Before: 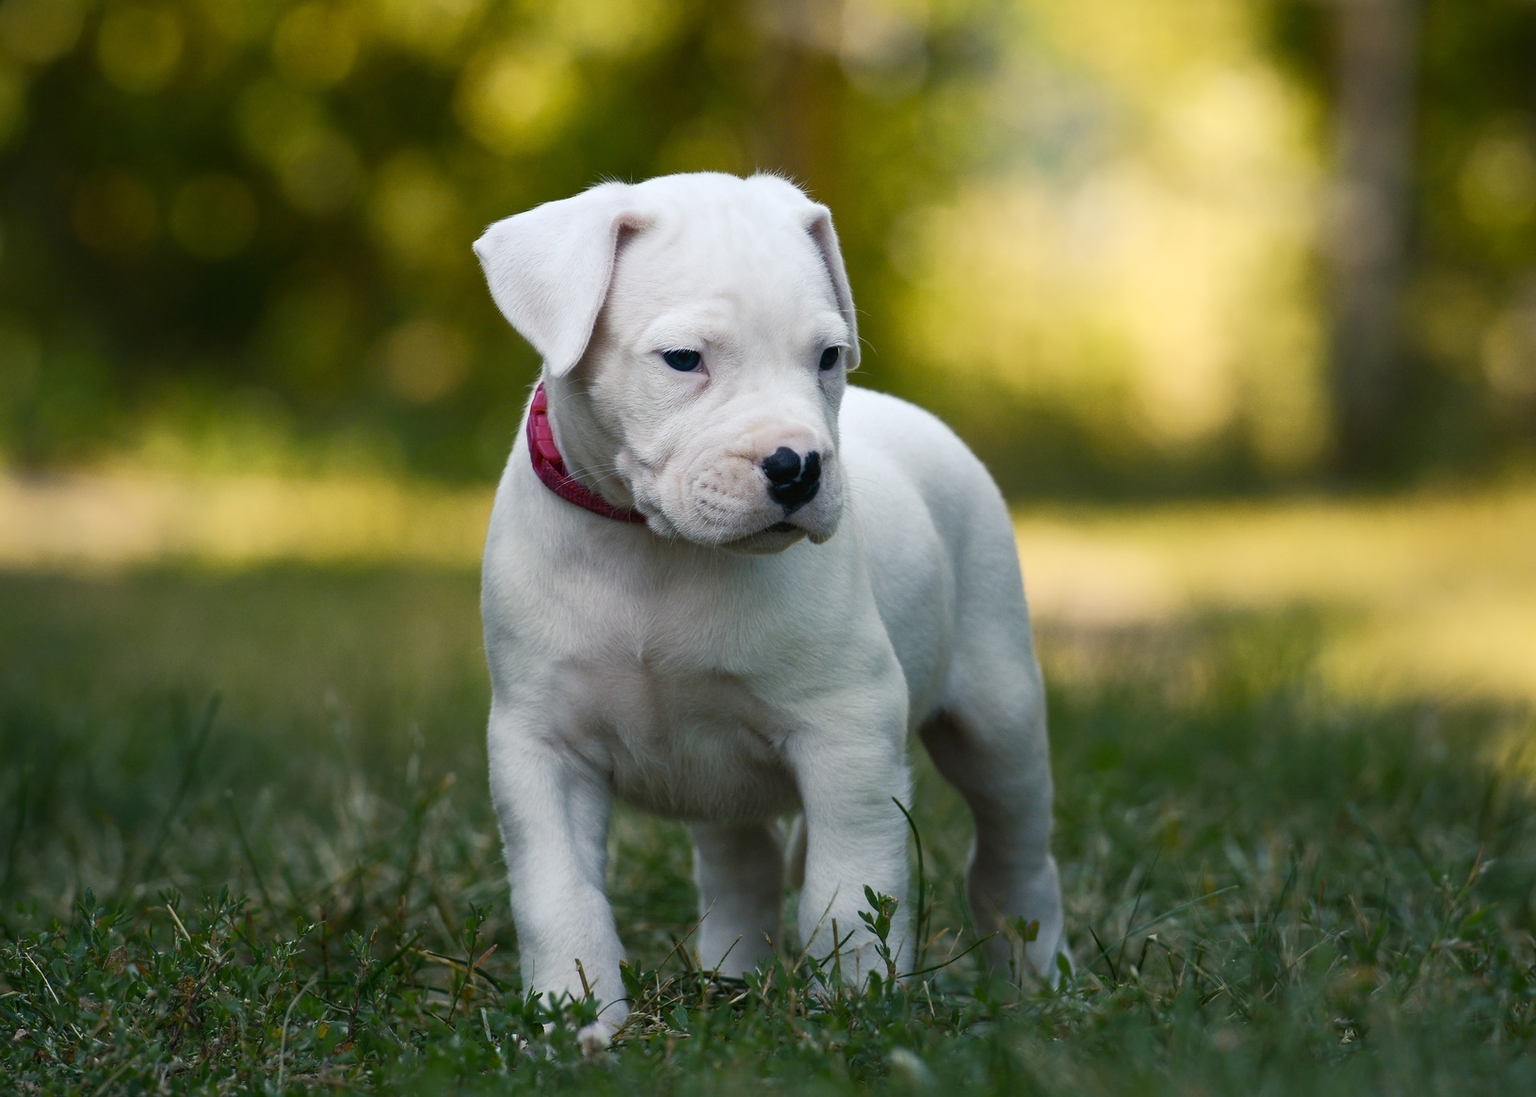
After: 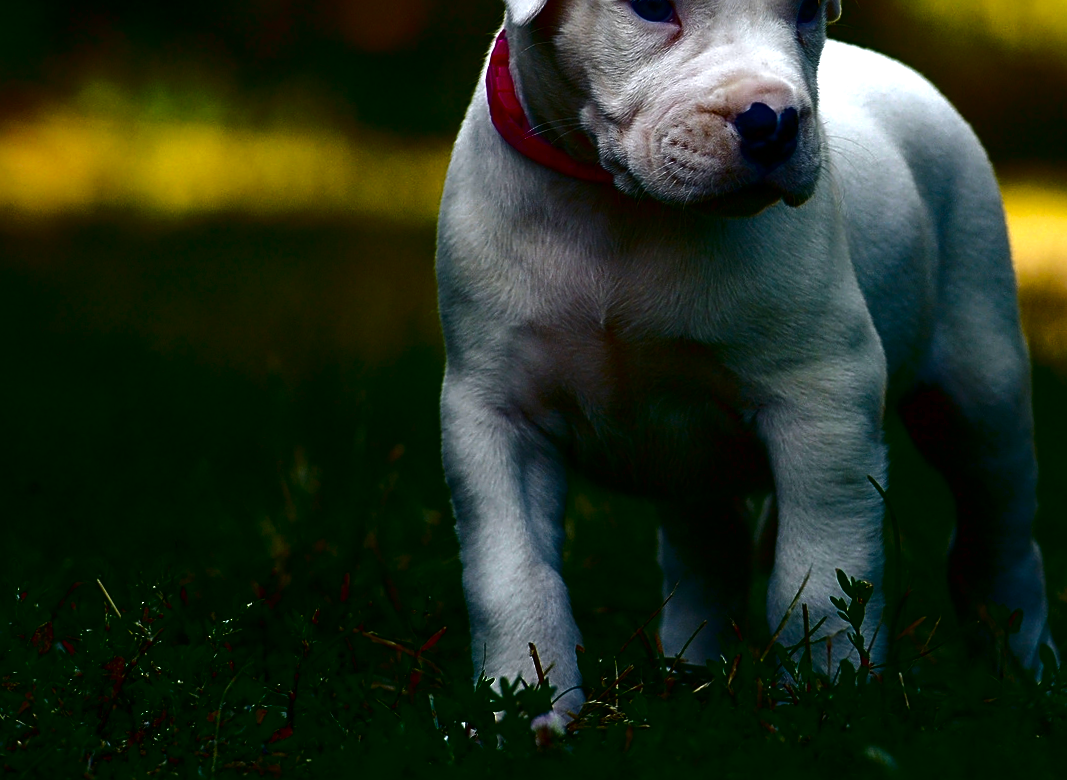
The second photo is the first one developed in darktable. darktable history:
crop and rotate: angle -0.874°, left 3.654%, top 31.611%, right 29.513%
sharpen: on, module defaults
tone equalizer: -8 EV -0.401 EV, -7 EV -0.391 EV, -6 EV -0.332 EV, -5 EV -0.262 EV, -3 EV 0.221 EV, -2 EV 0.351 EV, -1 EV 0.397 EV, +0 EV 0.417 EV, edges refinement/feathering 500, mask exposure compensation -1.57 EV, preserve details no
contrast brightness saturation: brightness -0.981, saturation 0.987
